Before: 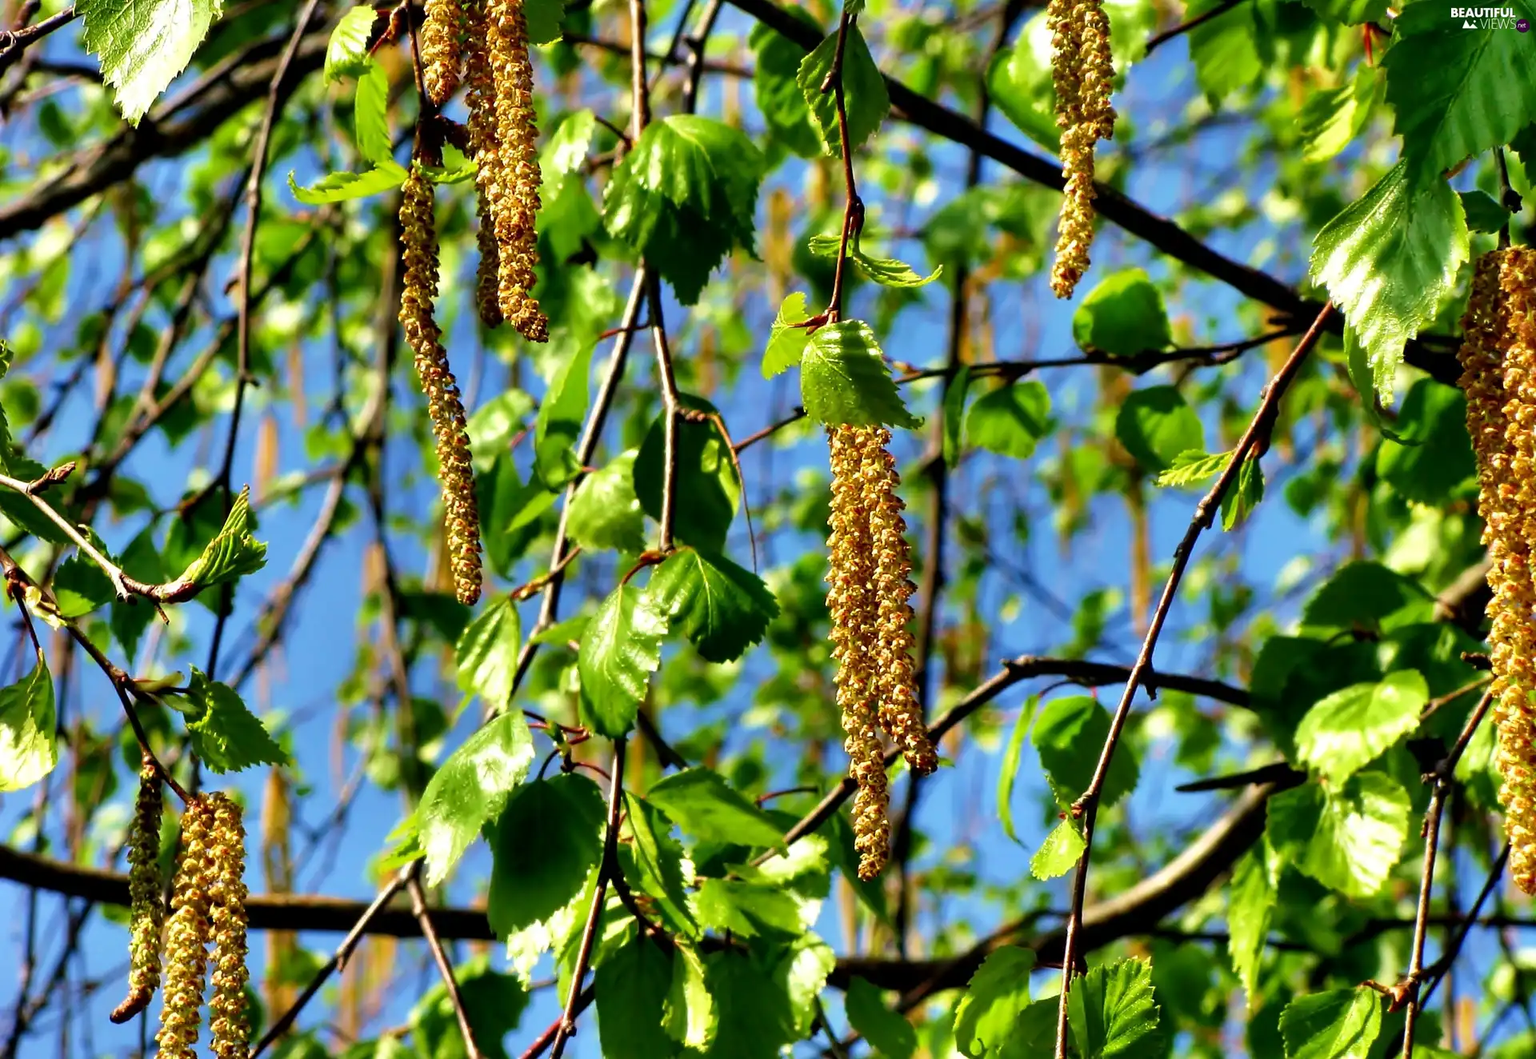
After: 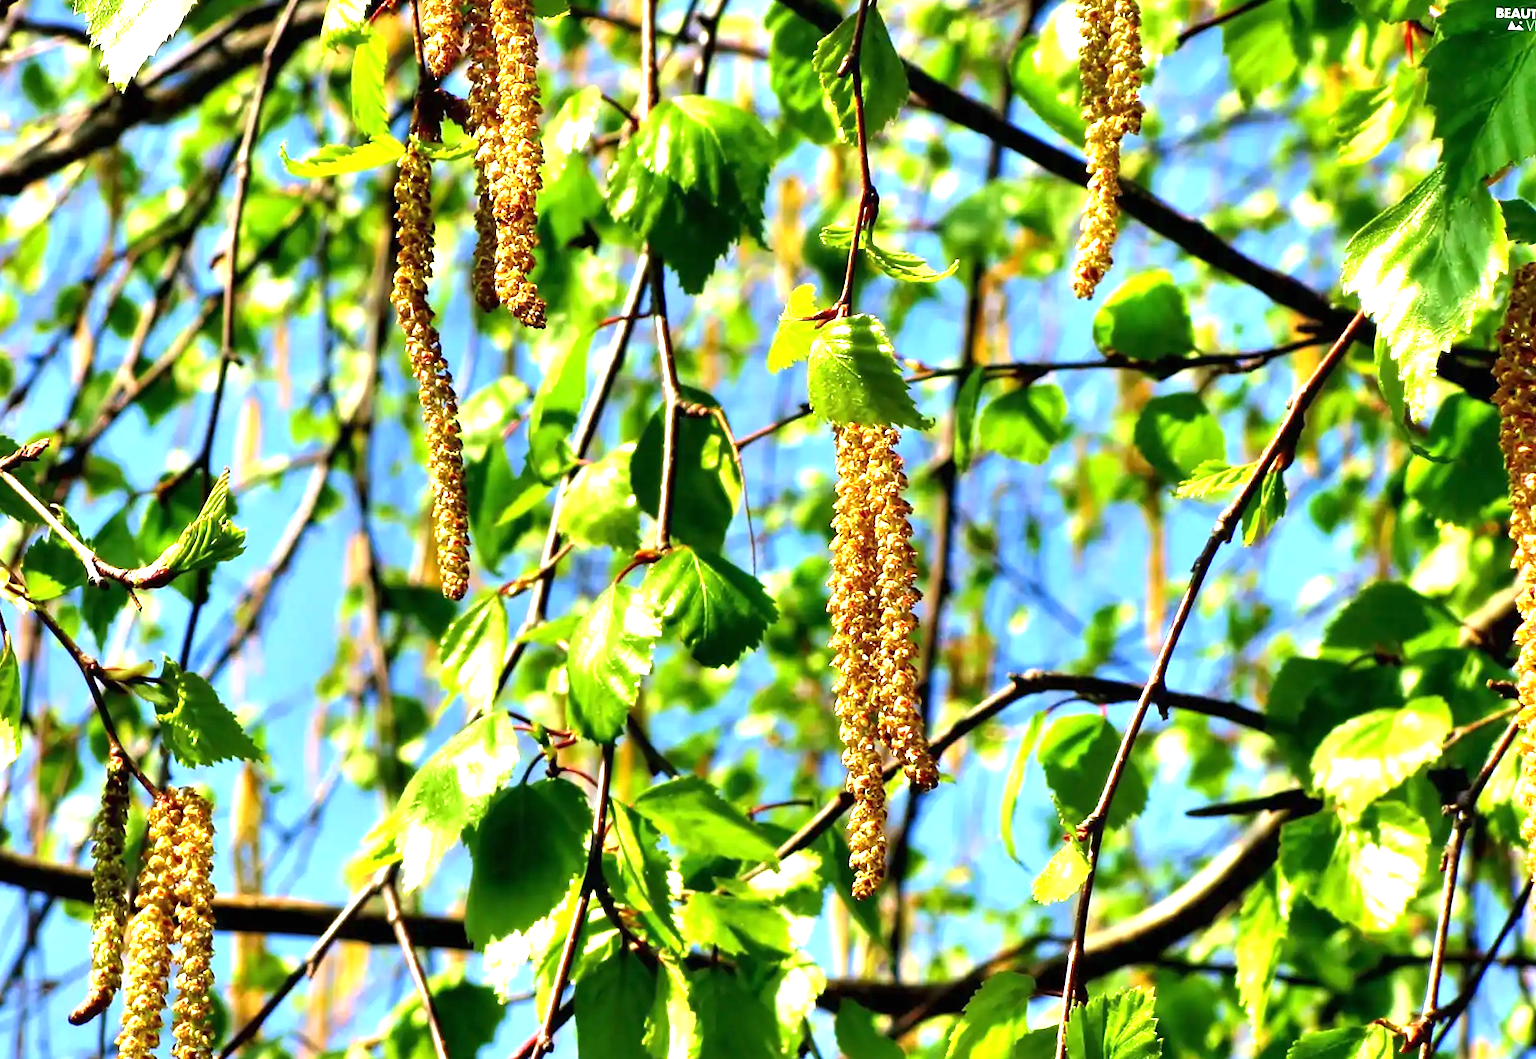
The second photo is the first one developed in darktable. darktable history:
crop and rotate: angle -1.69°
exposure: black level correction 0, exposure 1.2 EV, compensate exposure bias true, compensate highlight preservation false
